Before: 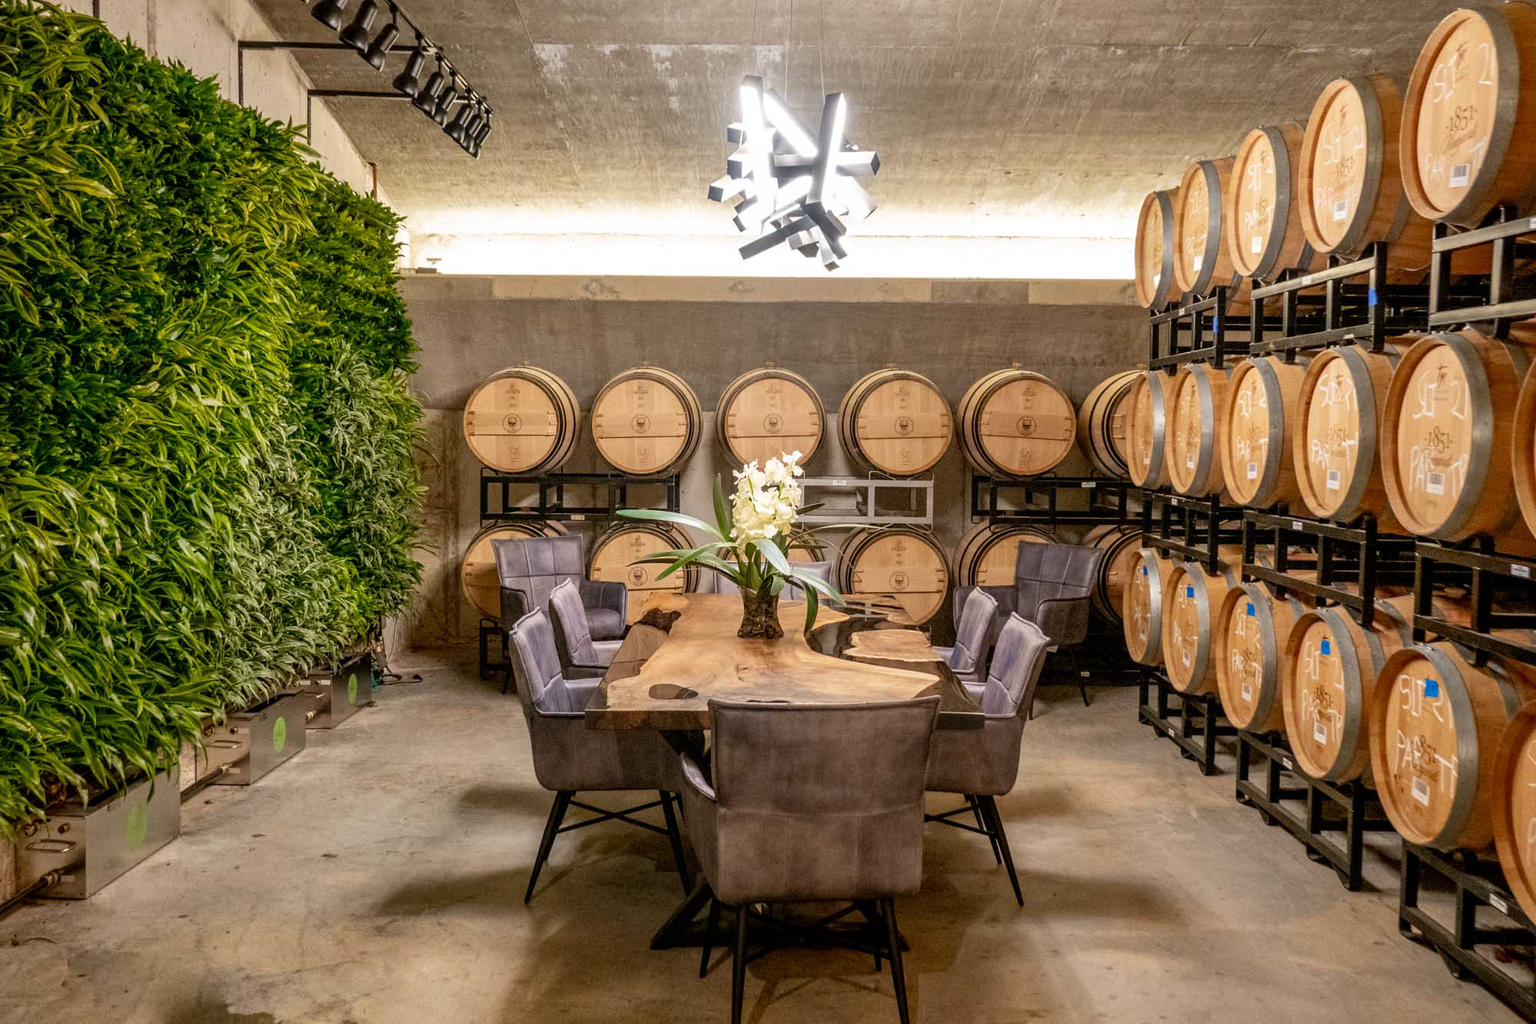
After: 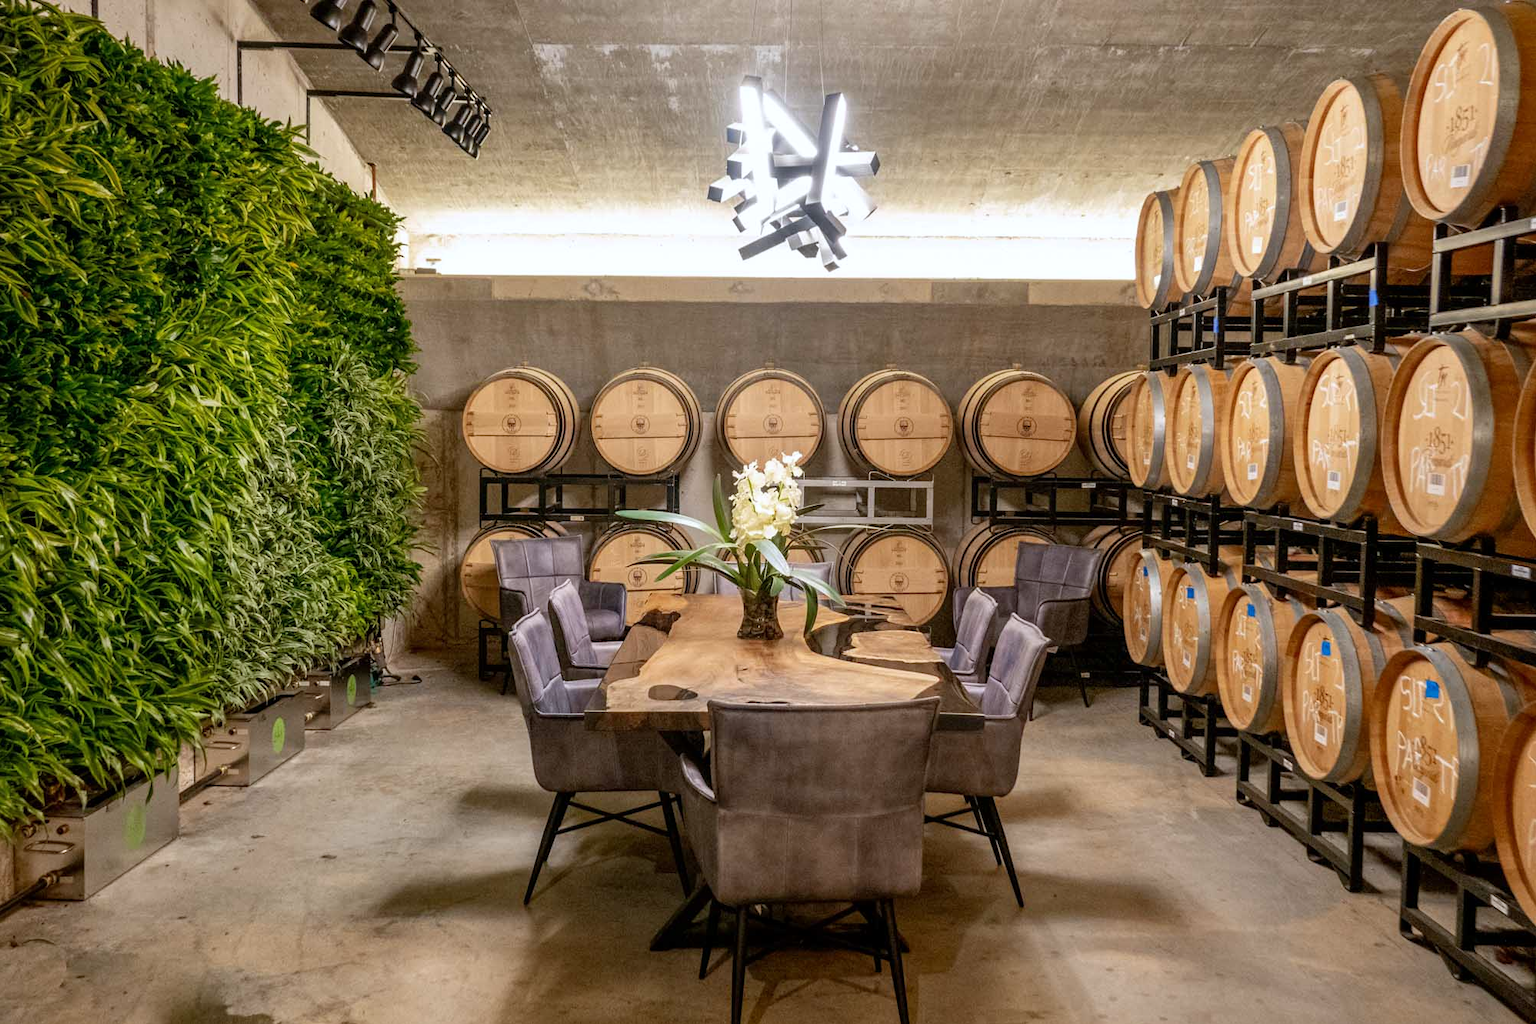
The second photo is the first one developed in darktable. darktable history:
crop and rotate: left 0.126%
white balance: red 0.98, blue 1.034
